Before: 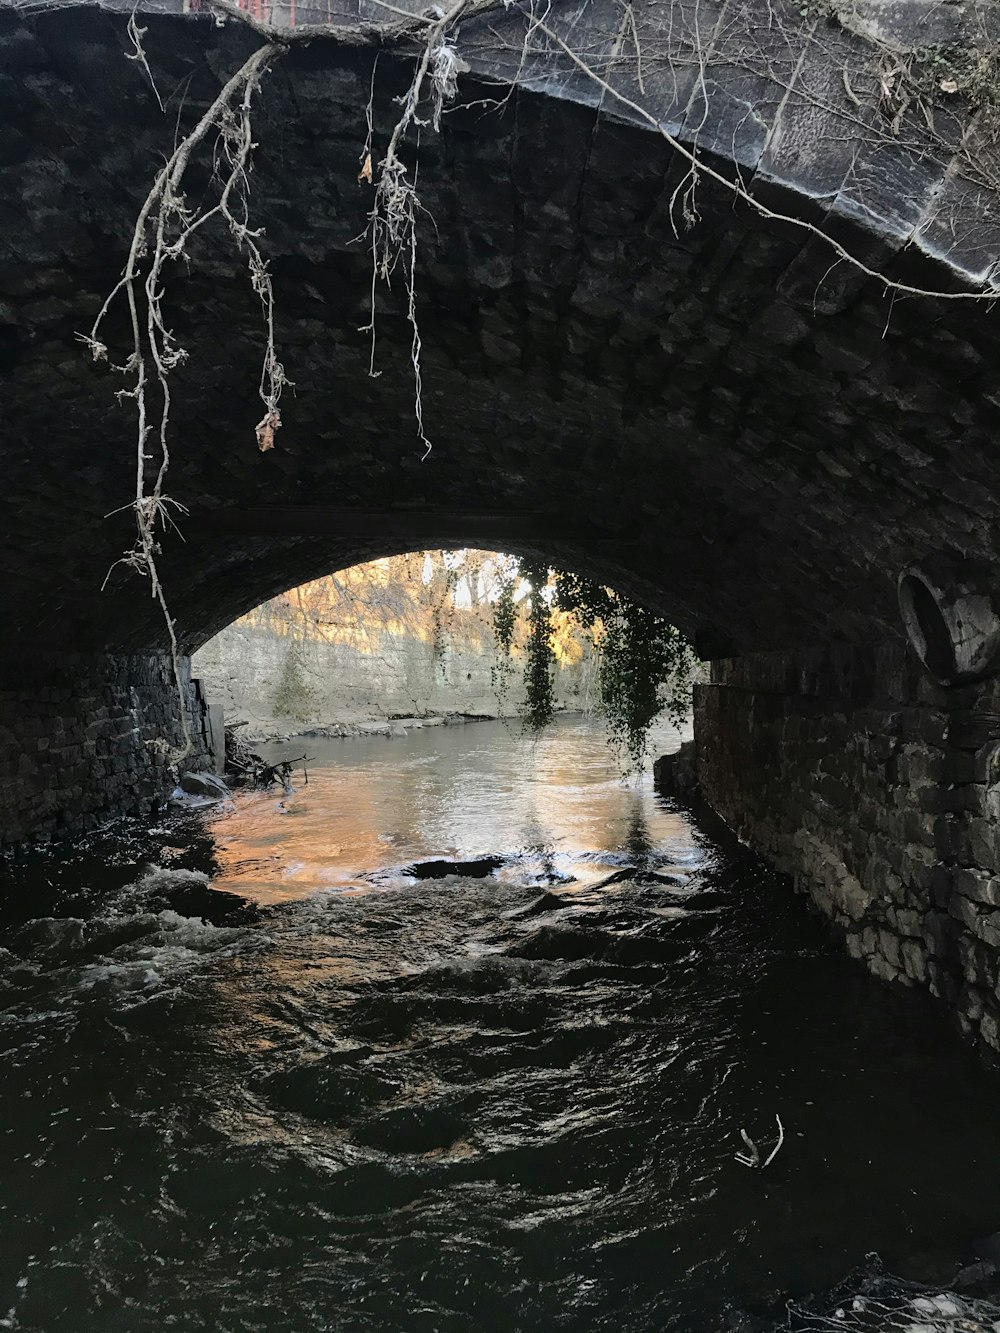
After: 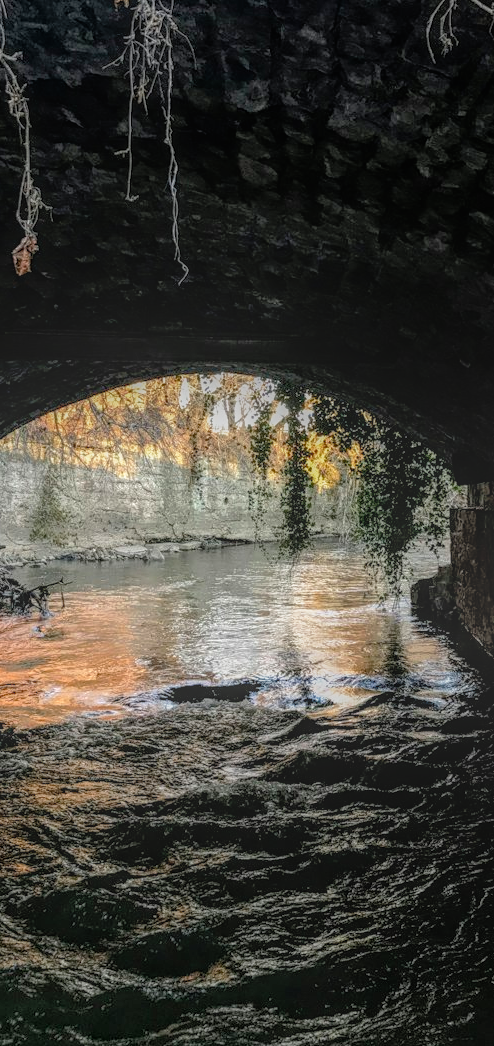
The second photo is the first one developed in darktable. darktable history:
tone curve: curves: ch0 [(0, 0) (0.003, 0.022) (0.011, 0.025) (0.025, 0.025) (0.044, 0.029) (0.069, 0.042) (0.1, 0.068) (0.136, 0.118) (0.177, 0.176) (0.224, 0.233) (0.277, 0.299) (0.335, 0.371) (0.399, 0.448) (0.468, 0.526) (0.543, 0.605) (0.623, 0.684) (0.709, 0.775) (0.801, 0.869) (0.898, 0.957) (1, 1)], preserve colors none
crop and rotate: angle 0.02°, left 24.353%, top 13.219%, right 26.156%, bottom 8.224%
white balance: emerald 1
local contrast: highlights 20%, shadows 30%, detail 200%, midtone range 0.2
